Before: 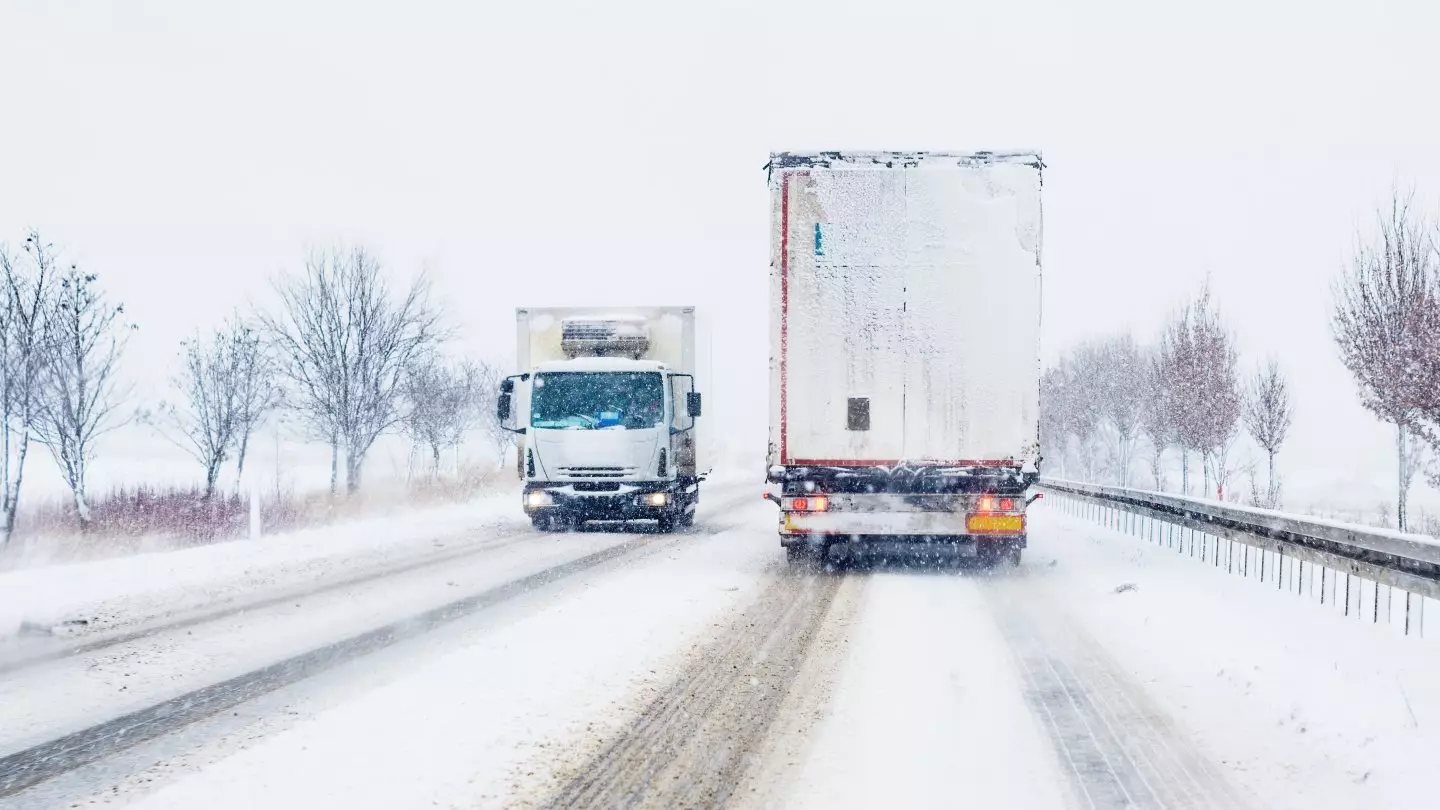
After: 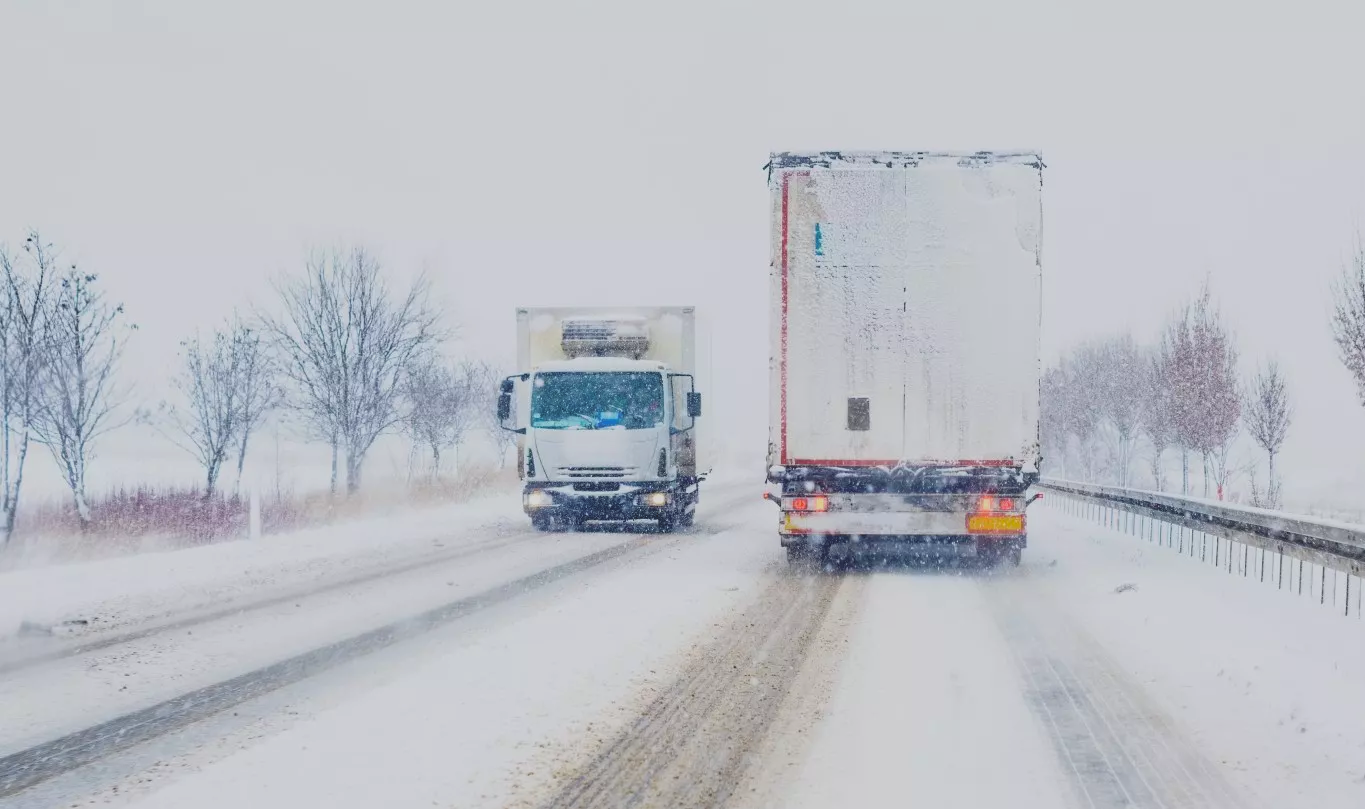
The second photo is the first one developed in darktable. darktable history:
crop and rotate: right 5.167%
contrast brightness saturation: contrast -0.28
